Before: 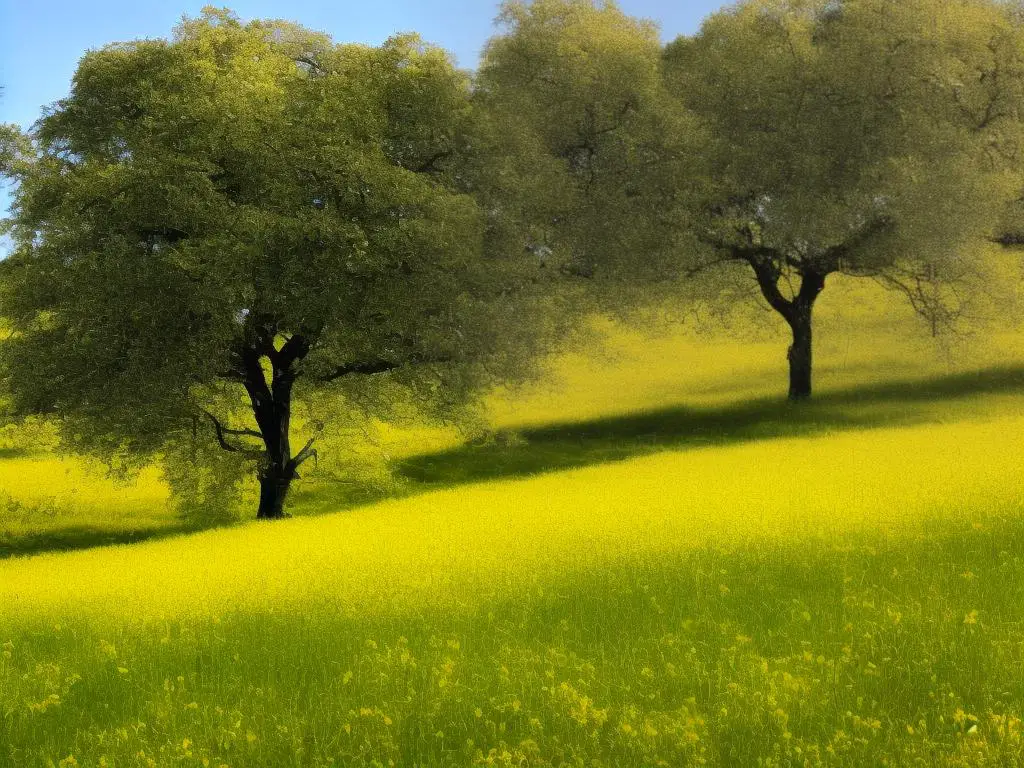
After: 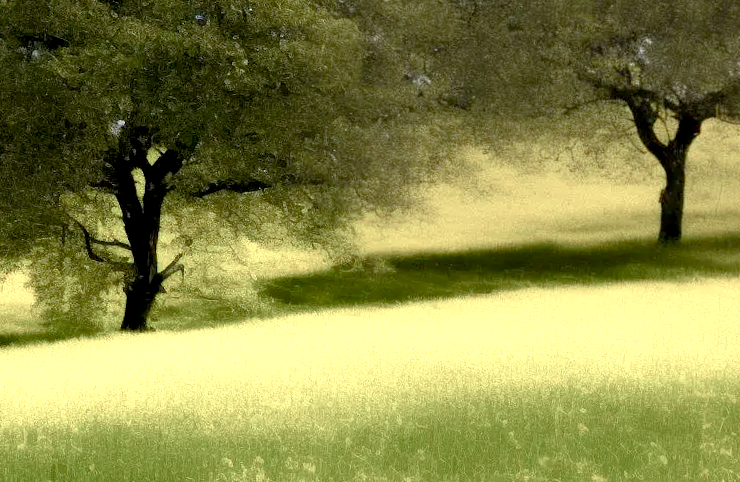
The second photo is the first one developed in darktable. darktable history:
crop and rotate: angle -3.36°, left 9.785%, top 20.453%, right 12.389%, bottom 11.933%
exposure: black level correction 0.007, compensate highlight preservation false
color balance rgb: shadows lift › chroma 1.041%, shadows lift › hue 29.07°, linear chroma grading › shadows -2.146%, linear chroma grading › highlights -14.539%, linear chroma grading › global chroma -9.908%, linear chroma grading › mid-tones -9.802%, perceptual saturation grading › global saturation 20%, perceptual saturation grading › highlights -49.203%, perceptual saturation grading › shadows 25.329%, perceptual brilliance grading › global brilliance 19.889%, global vibrance -24.656%
tone equalizer: on, module defaults
